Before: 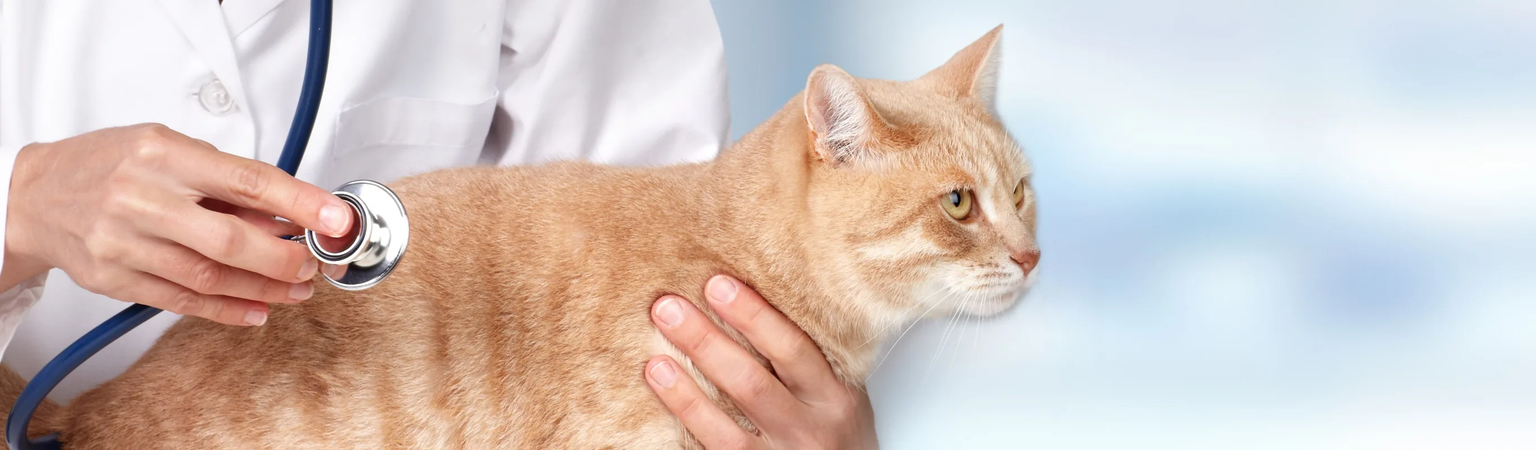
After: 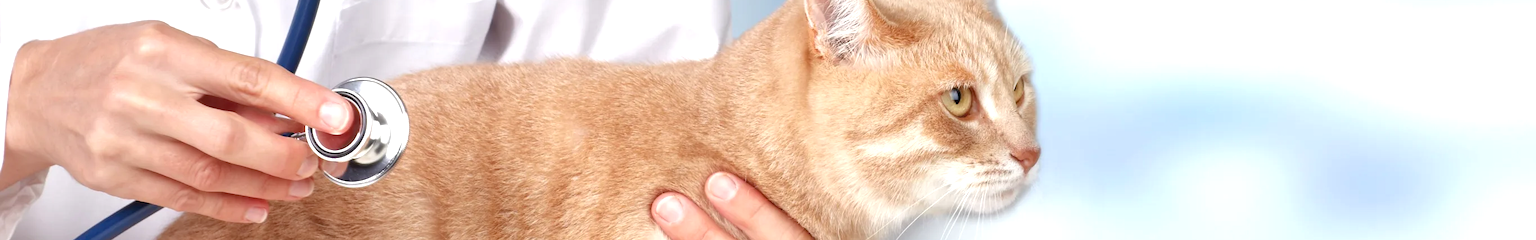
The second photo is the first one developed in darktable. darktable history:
crop and rotate: top 23.043%, bottom 23.437%
tone equalizer: -8 EV 0.25 EV, -7 EV 0.417 EV, -6 EV 0.417 EV, -5 EV 0.25 EV, -3 EV -0.25 EV, -2 EV -0.417 EV, -1 EV -0.417 EV, +0 EV -0.25 EV, edges refinement/feathering 500, mask exposure compensation -1.57 EV, preserve details guided filter
exposure: exposure 0.661 EV, compensate highlight preservation false
